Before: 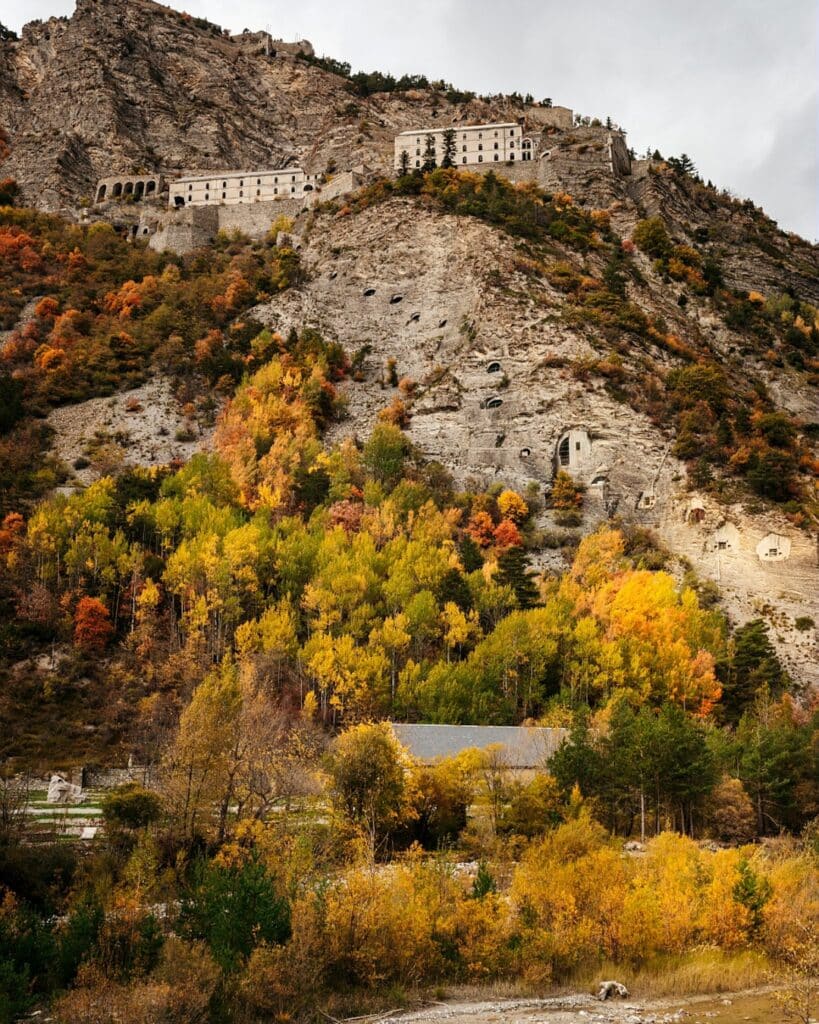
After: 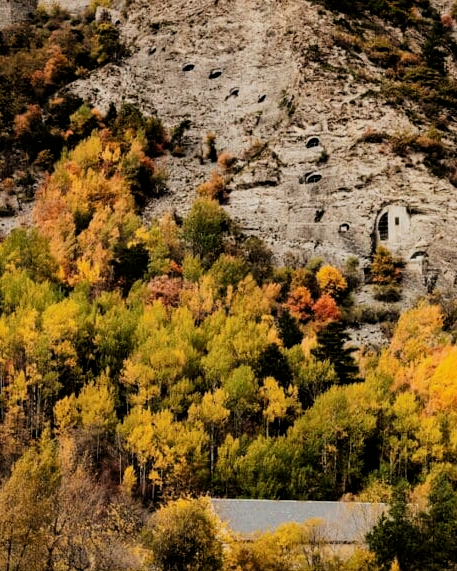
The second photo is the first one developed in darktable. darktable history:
crop and rotate: left 22.13%, top 22.054%, right 22.026%, bottom 22.102%
filmic rgb: black relative exposure -5 EV, hardness 2.88, contrast 1.3, highlights saturation mix -30%
